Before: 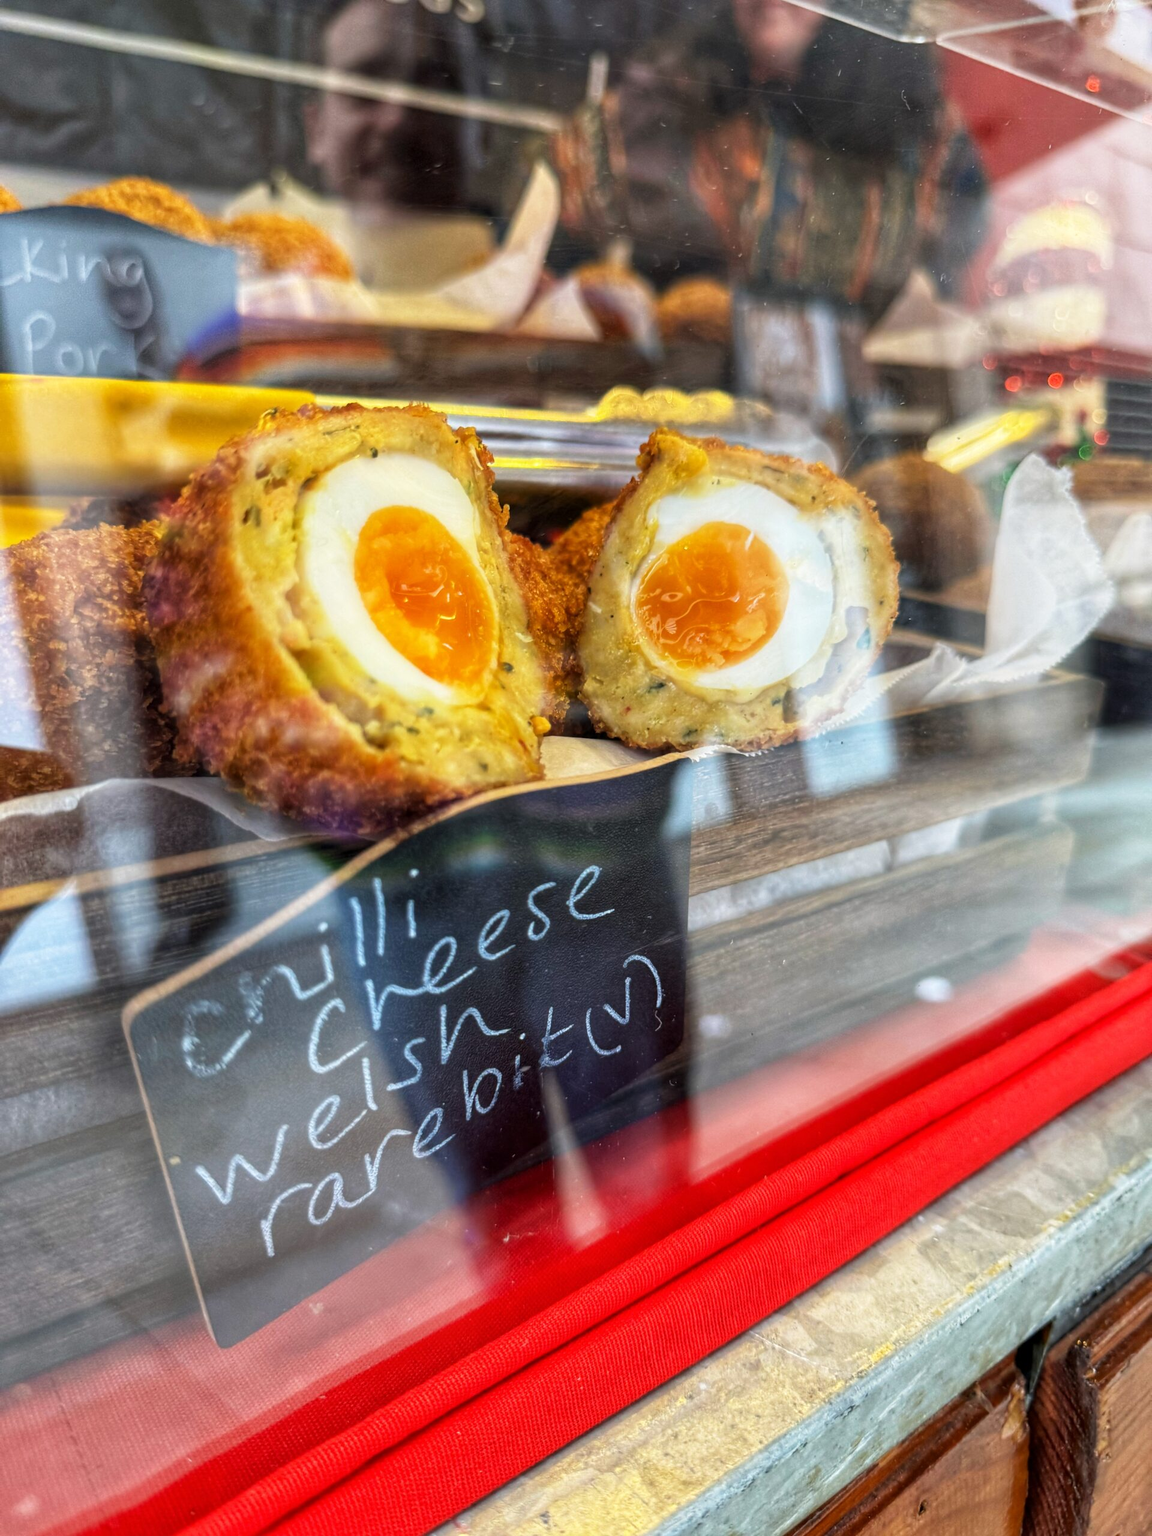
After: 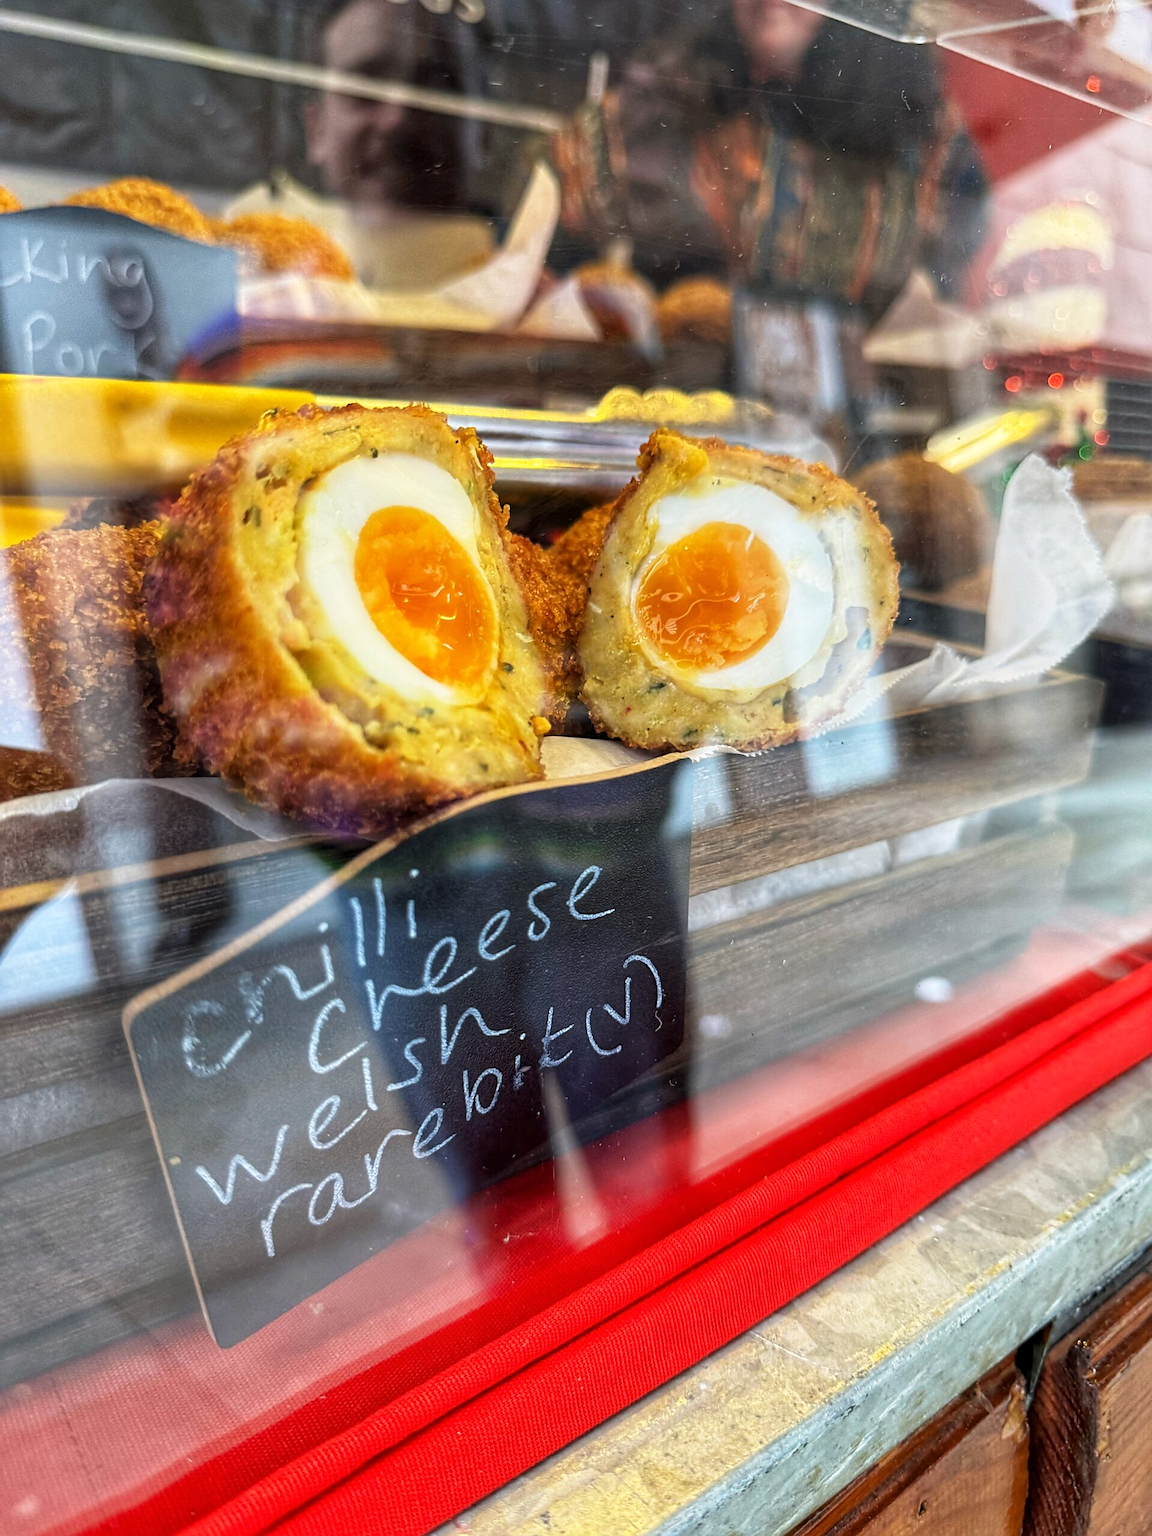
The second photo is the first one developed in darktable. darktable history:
sharpen: amount 0.497
tone equalizer: smoothing 1
